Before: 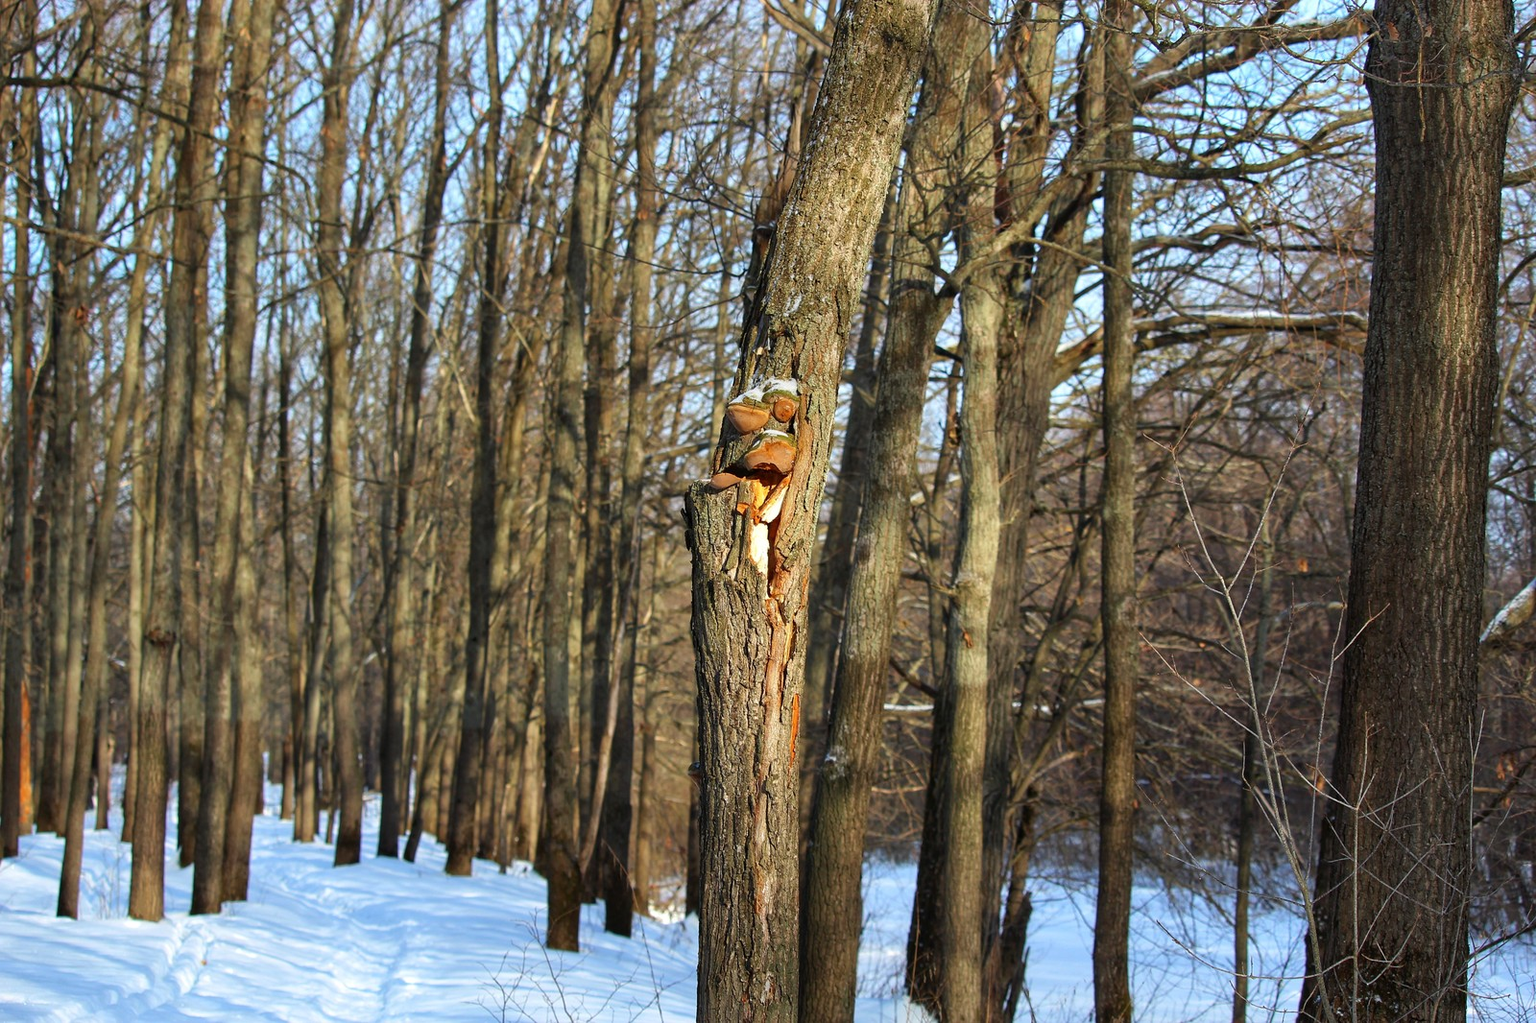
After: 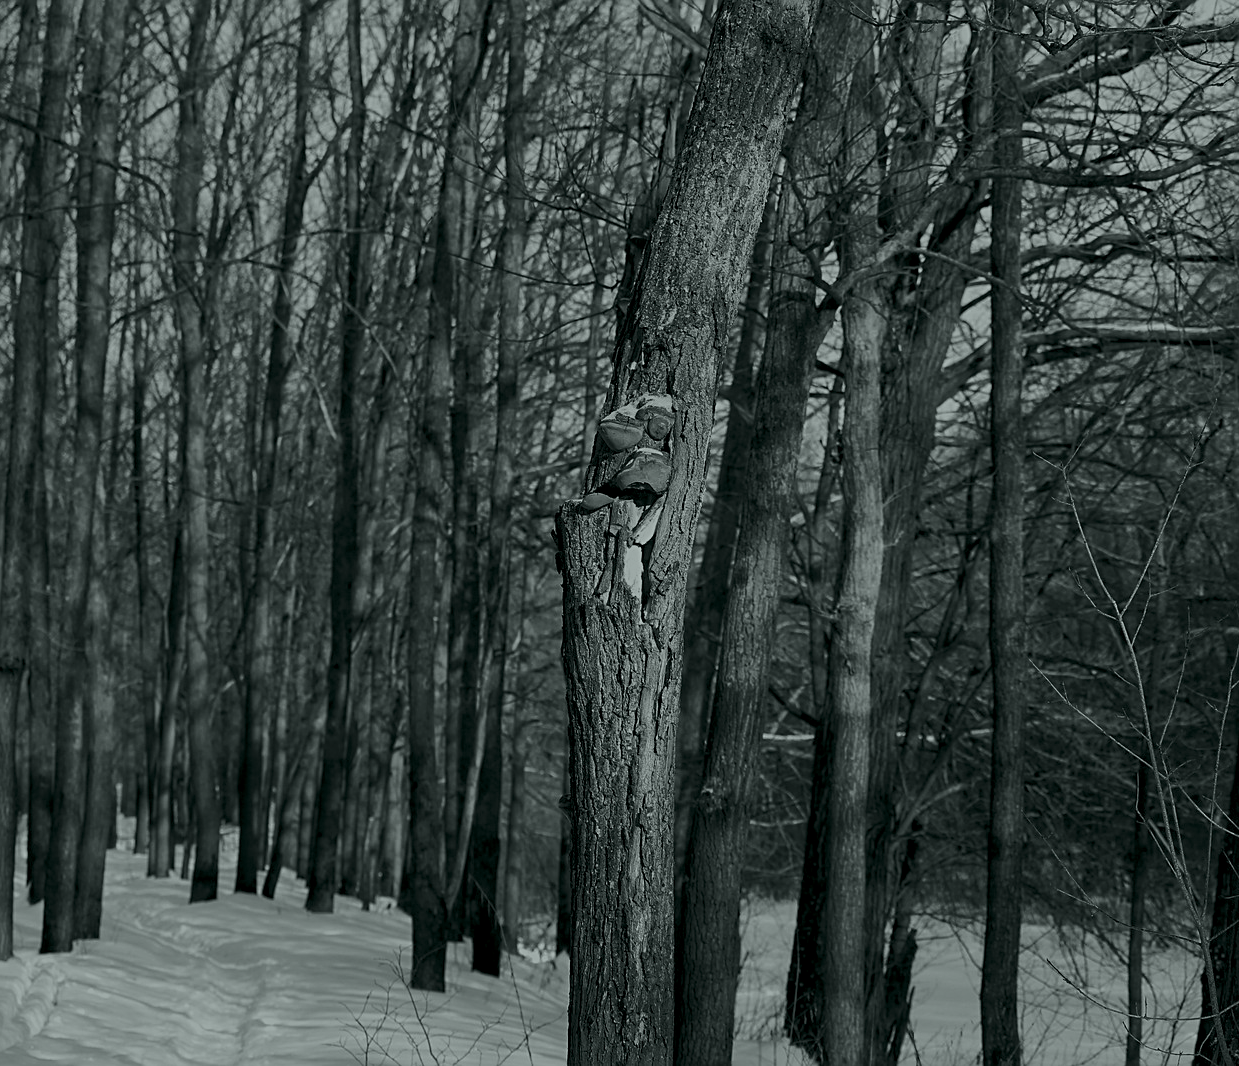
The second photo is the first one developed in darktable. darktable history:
sharpen: on, module defaults
white balance: red 1, blue 1
crop: left 9.88%, right 12.664%
exposure: black level correction 0.001, exposure 2 EV, compensate highlight preservation false
colorize: hue 90°, saturation 19%, lightness 1.59%, version 1
color correction: highlights a* 9.03, highlights b* 8.71, shadows a* 40, shadows b* 40, saturation 0.8
tone equalizer: -8 EV 0.25 EV, -7 EV 0.417 EV, -6 EV 0.417 EV, -5 EV 0.25 EV, -3 EV -0.25 EV, -2 EV -0.417 EV, -1 EV -0.417 EV, +0 EV -0.25 EV, edges refinement/feathering 500, mask exposure compensation -1.57 EV, preserve details guided filter
